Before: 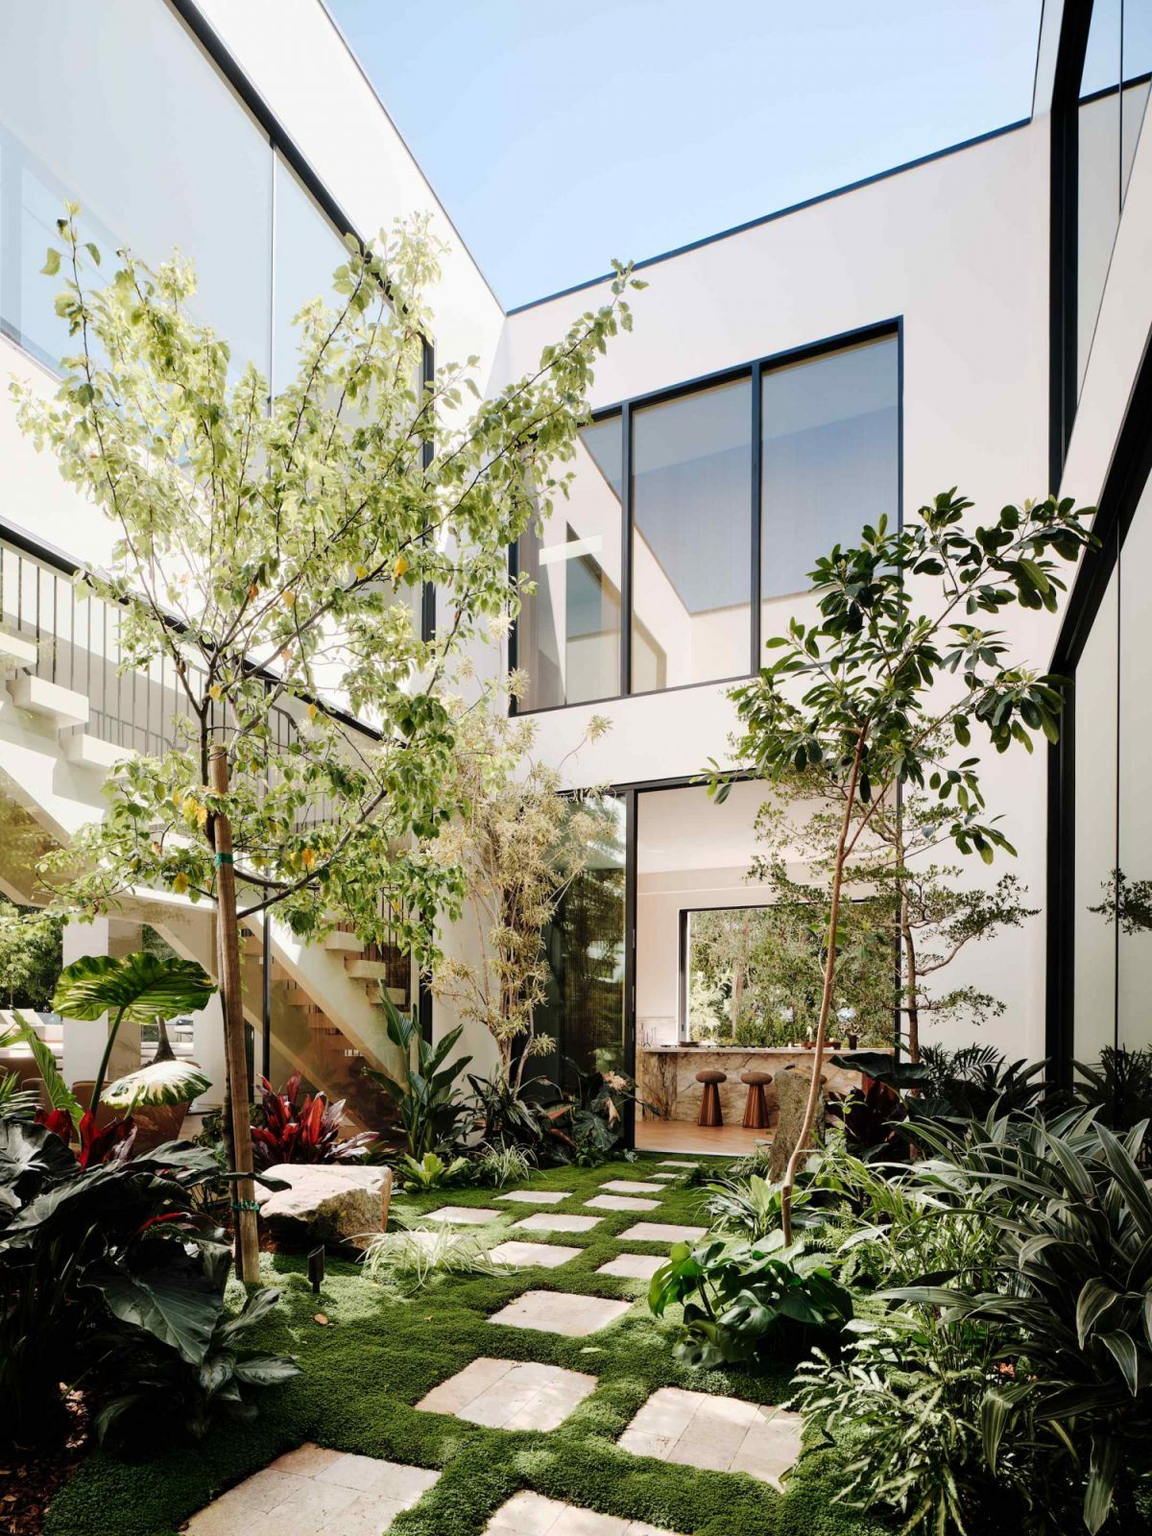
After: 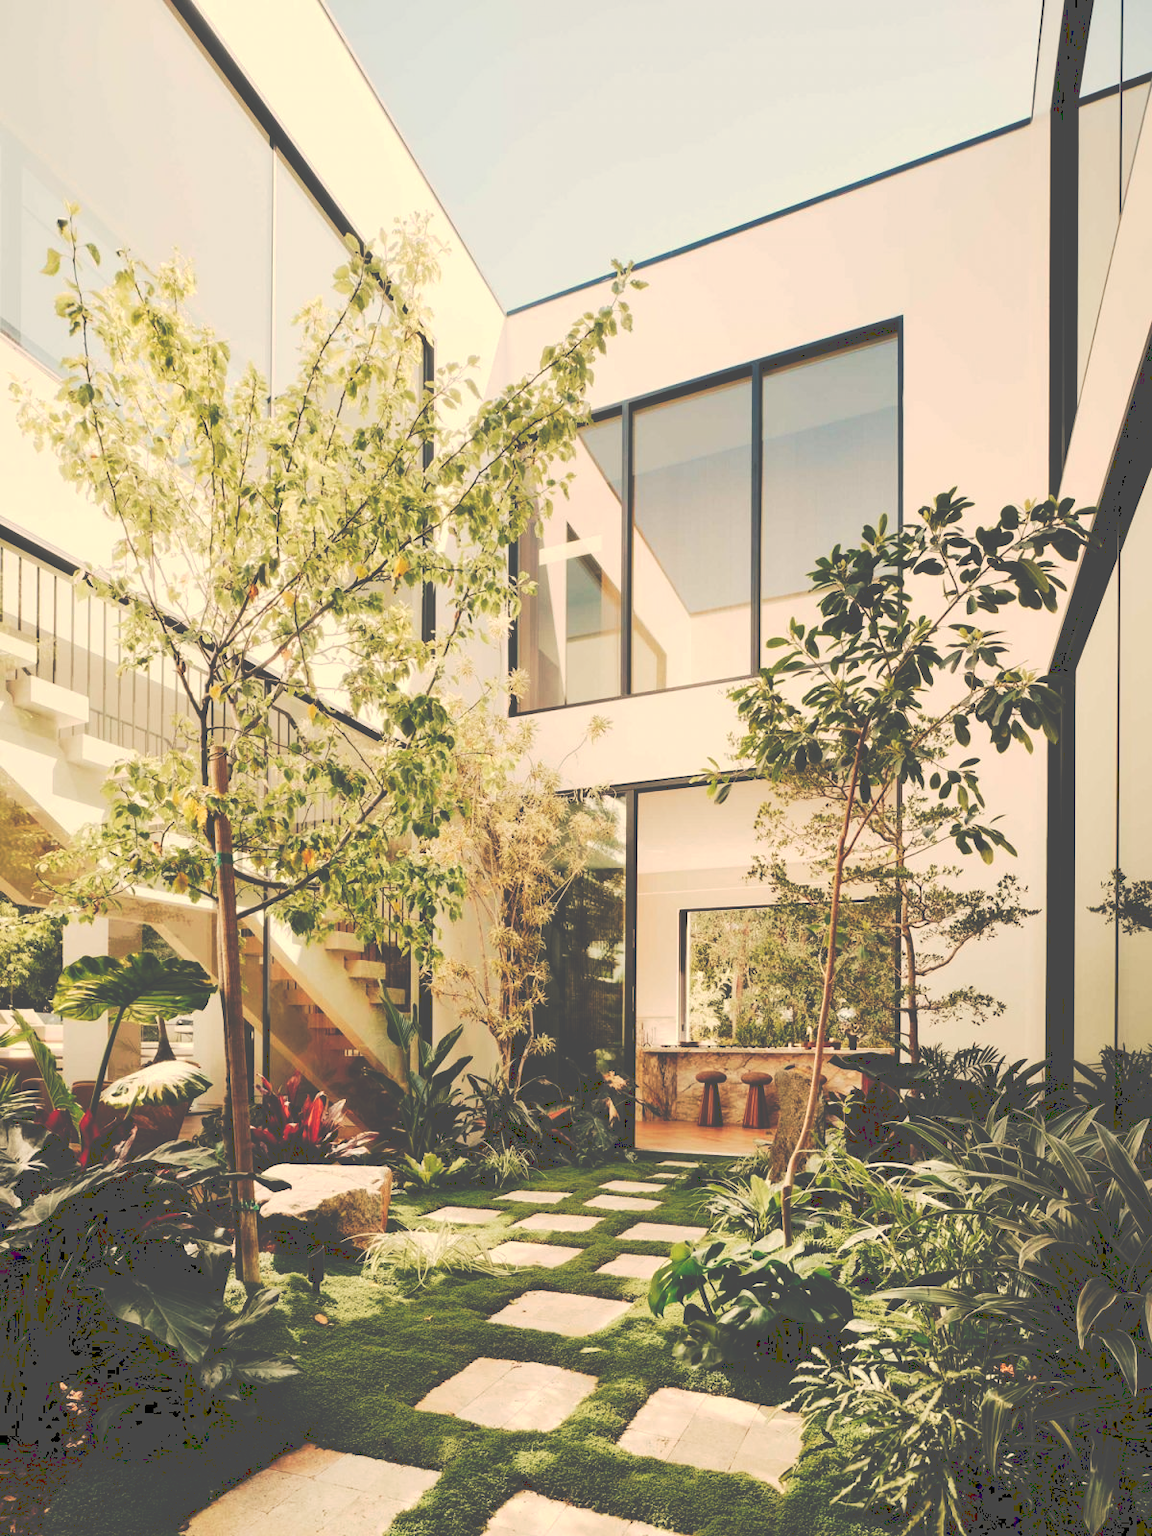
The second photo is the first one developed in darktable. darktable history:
white balance: red 1.123, blue 0.83
tone curve: curves: ch0 [(0, 0) (0.003, 0.299) (0.011, 0.299) (0.025, 0.299) (0.044, 0.299) (0.069, 0.3) (0.1, 0.306) (0.136, 0.316) (0.177, 0.326) (0.224, 0.338) (0.277, 0.366) (0.335, 0.406) (0.399, 0.462) (0.468, 0.533) (0.543, 0.607) (0.623, 0.7) (0.709, 0.775) (0.801, 0.843) (0.898, 0.903) (1, 1)], preserve colors none
